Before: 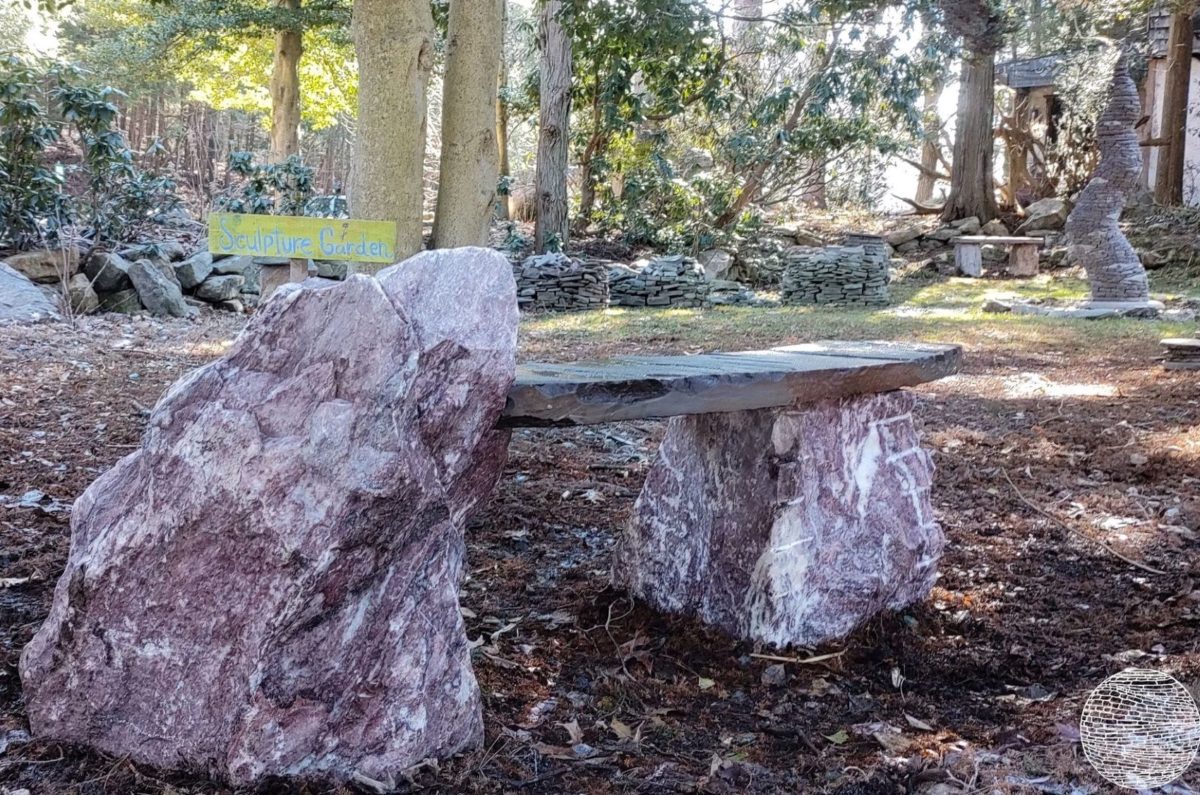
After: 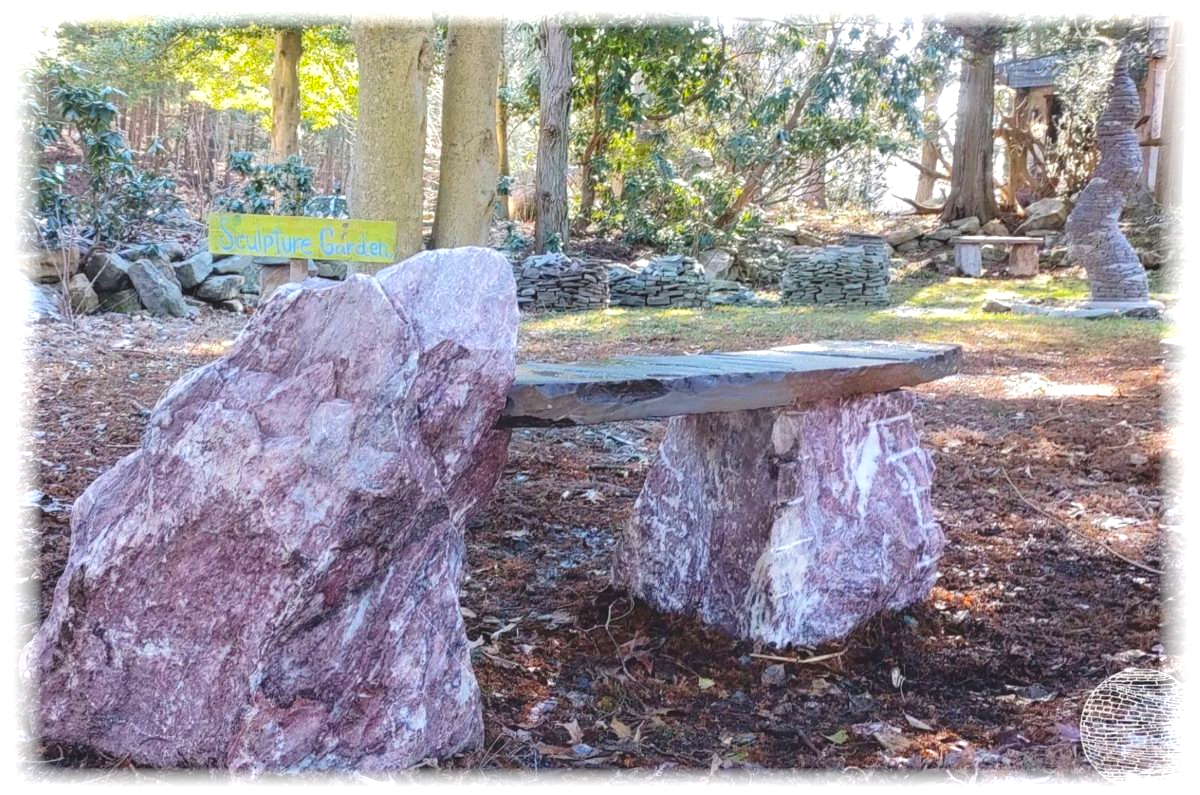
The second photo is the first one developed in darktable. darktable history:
contrast brightness saturation: contrast -0.19, saturation 0.19
exposure: black level correction 0, exposure 0.6 EV, compensate highlight preservation false
vignetting: fall-off start 93%, fall-off radius 5%, brightness 1, saturation -0.49, automatic ratio true, width/height ratio 1.332, shape 0.04, unbound false
